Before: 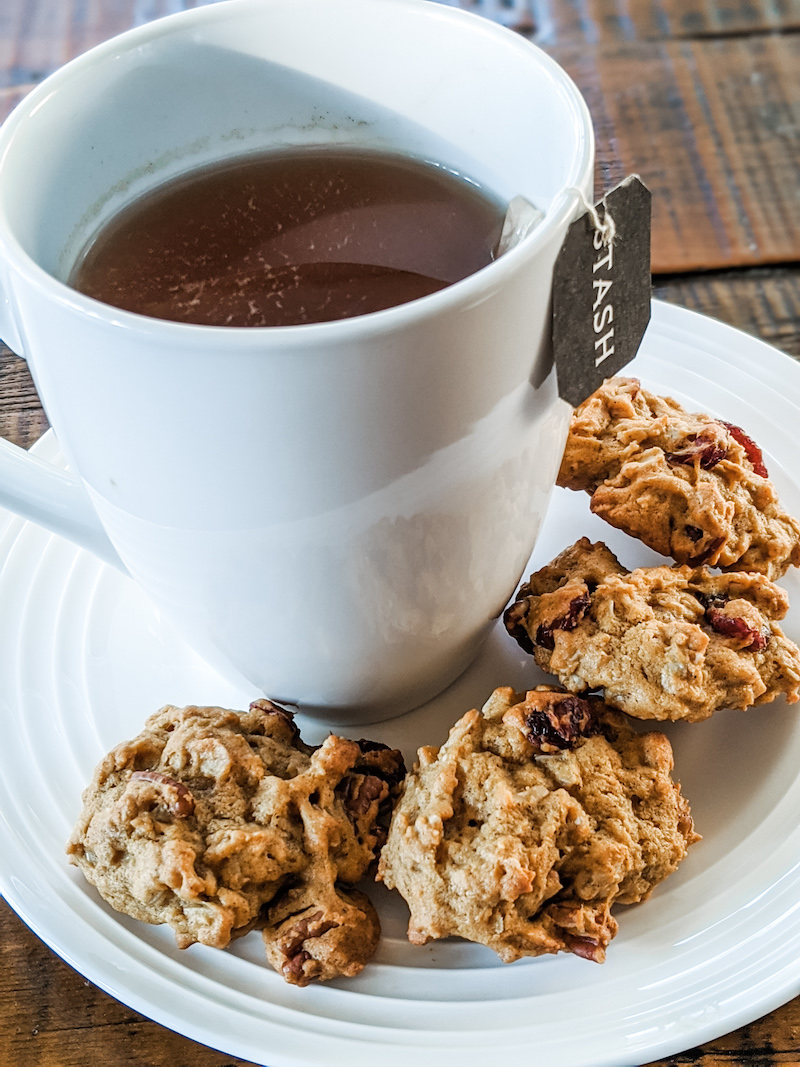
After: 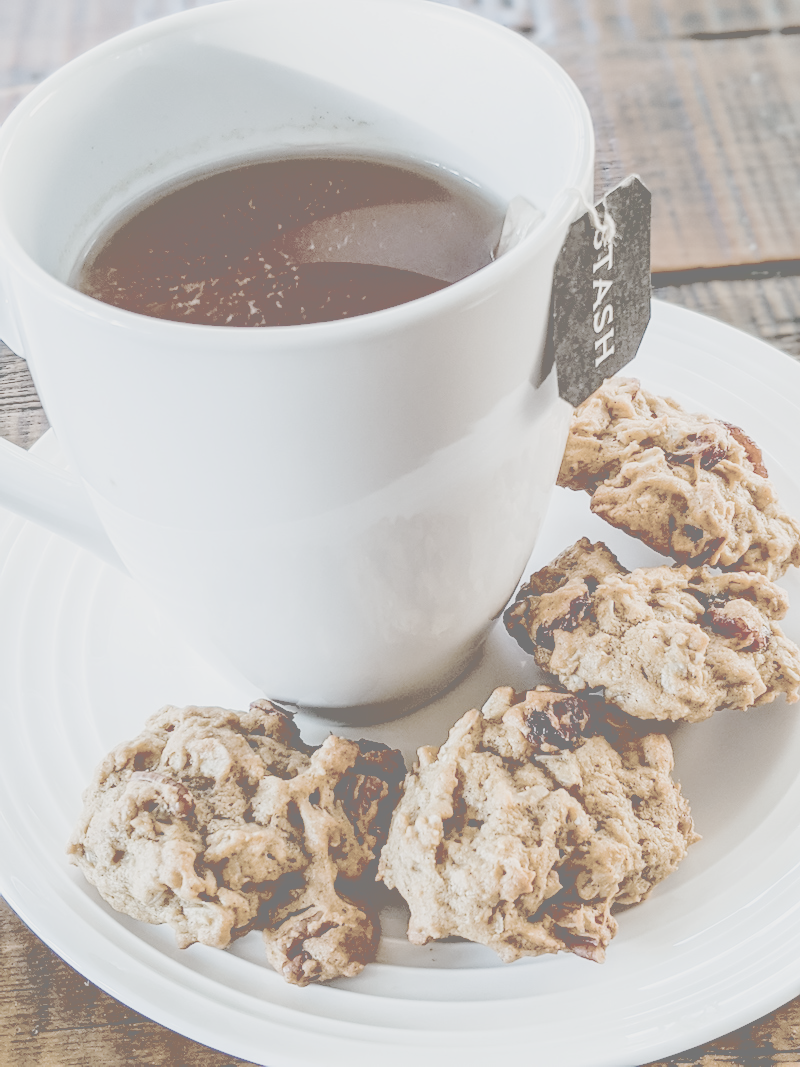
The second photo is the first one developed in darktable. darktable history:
contrast brightness saturation: contrast -0.323, brightness 0.765, saturation -0.767
exposure: black level correction 0.047, exposure 0.013 EV, compensate highlight preservation false
